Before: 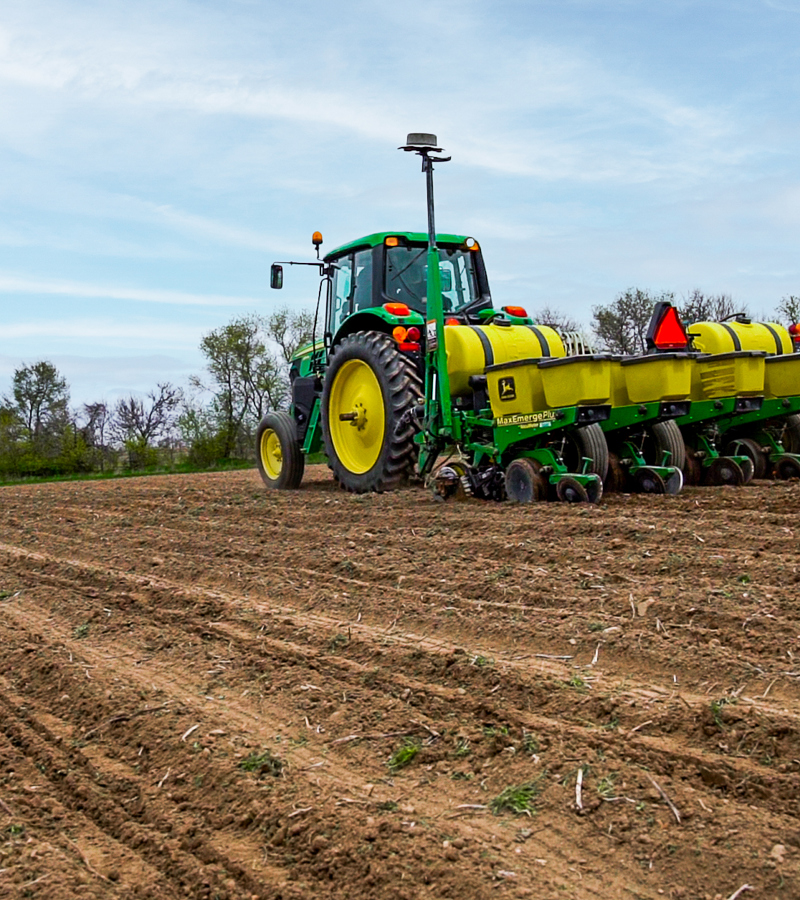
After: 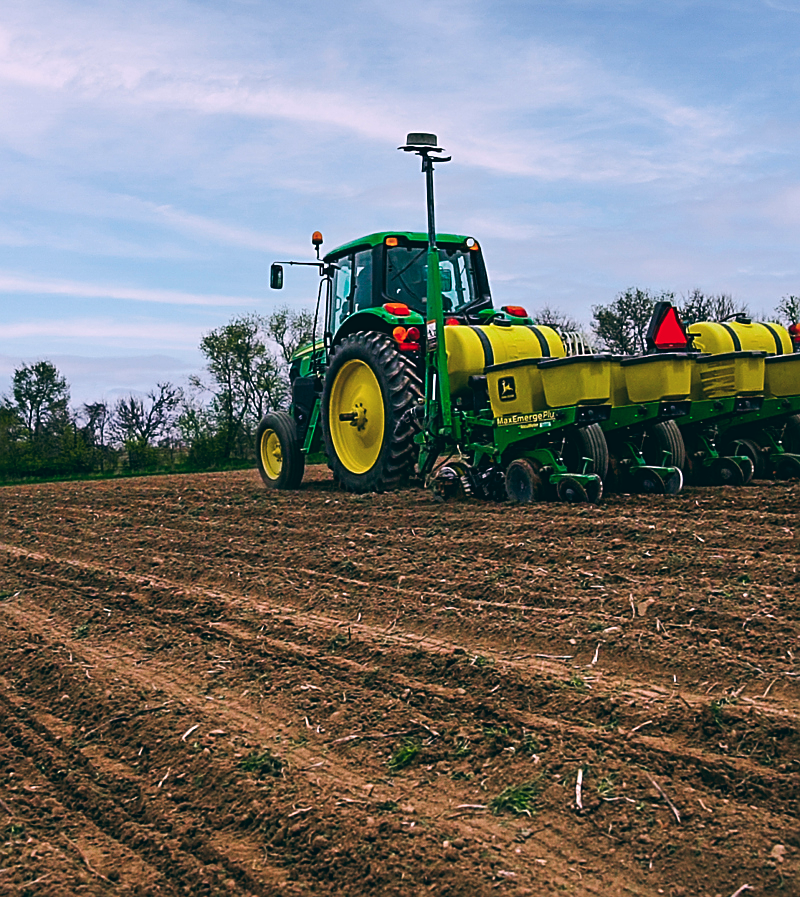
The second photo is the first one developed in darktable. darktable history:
sharpen: on, module defaults
crop: top 0.05%, bottom 0.098%
color balance: lift [1.016, 0.983, 1, 1.017], gamma [0.78, 1.018, 1.043, 0.957], gain [0.786, 1.063, 0.937, 1.017], input saturation 118.26%, contrast 13.43%, contrast fulcrum 21.62%, output saturation 82.76%
